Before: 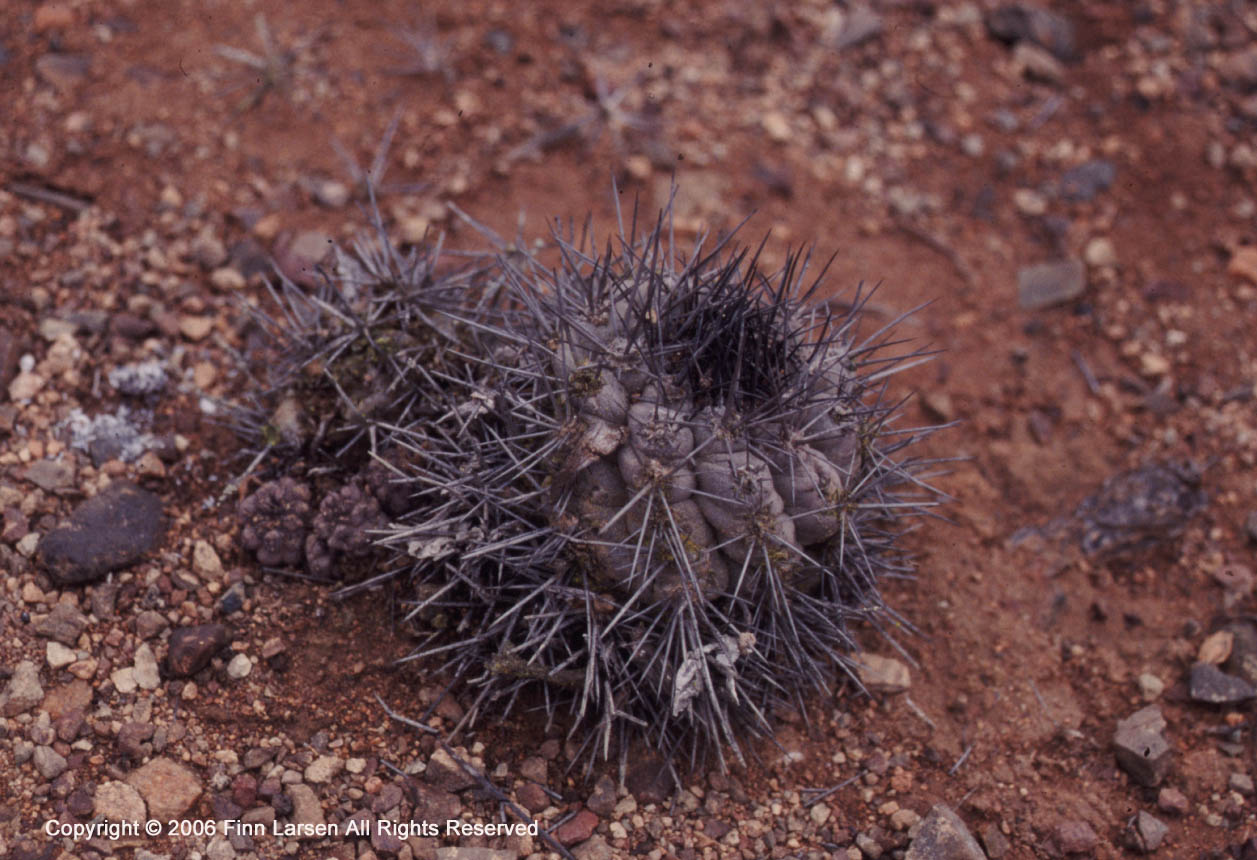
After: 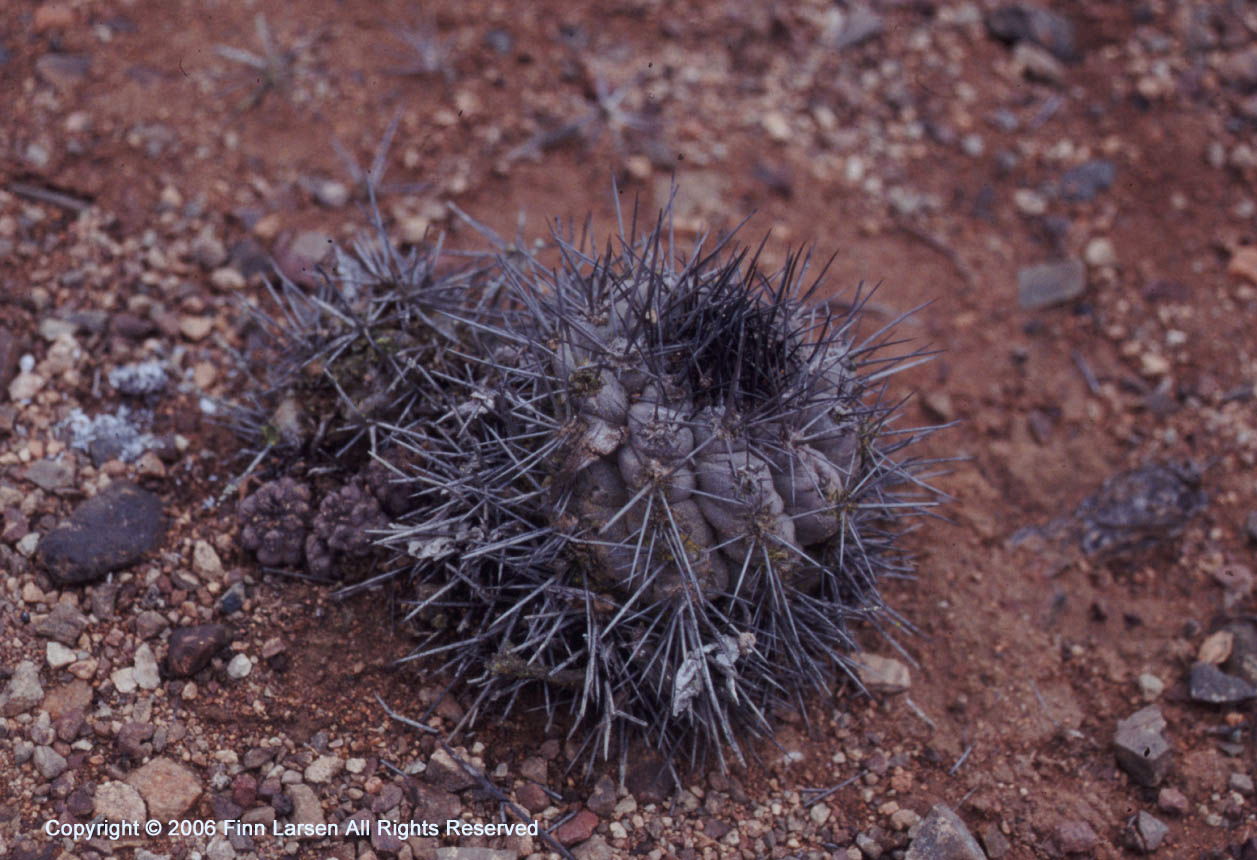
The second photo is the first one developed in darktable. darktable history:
color calibration: illuminant F (fluorescent), F source F9 (Cool White Deluxe 4150 K) – high CRI, x 0.375, y 0.373, temperature 4160.99 K
exposure: compensate highlight preservation false
